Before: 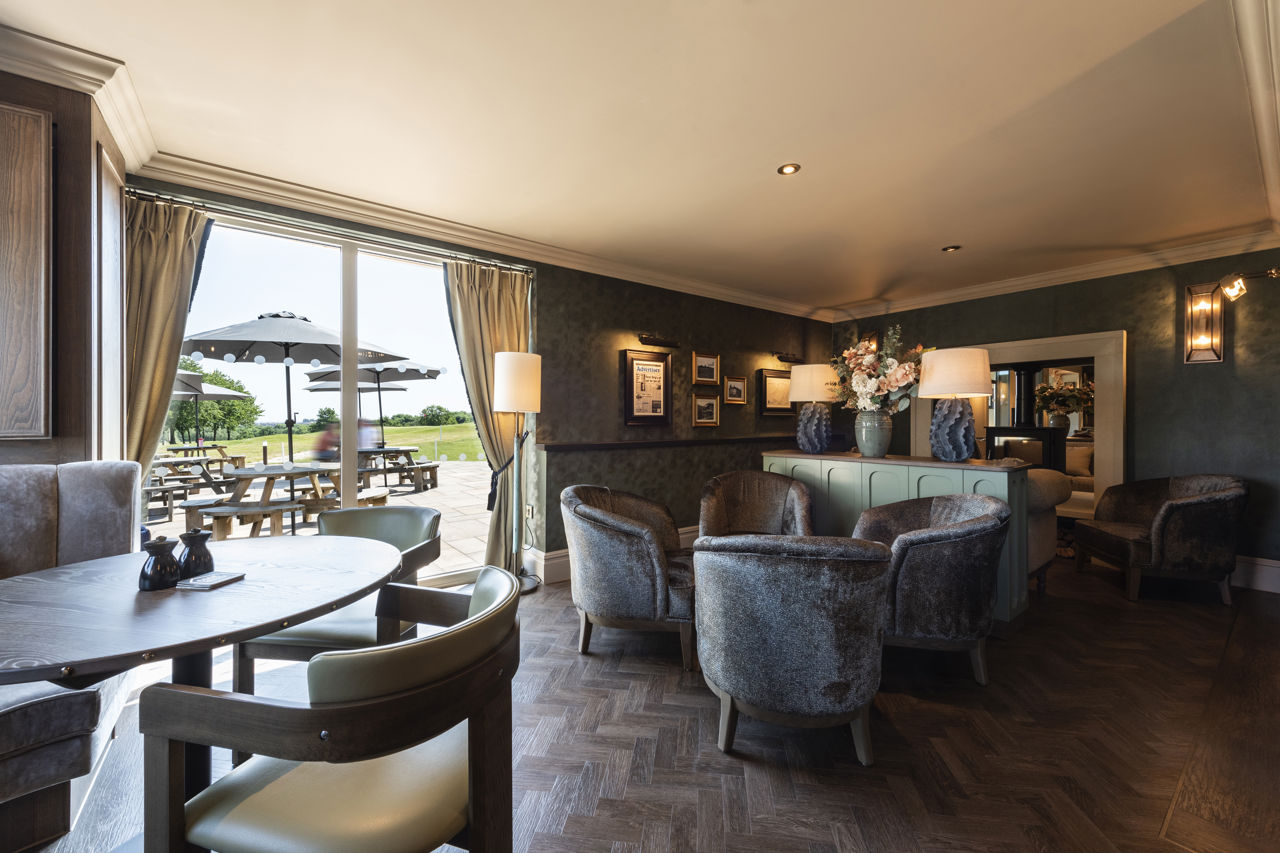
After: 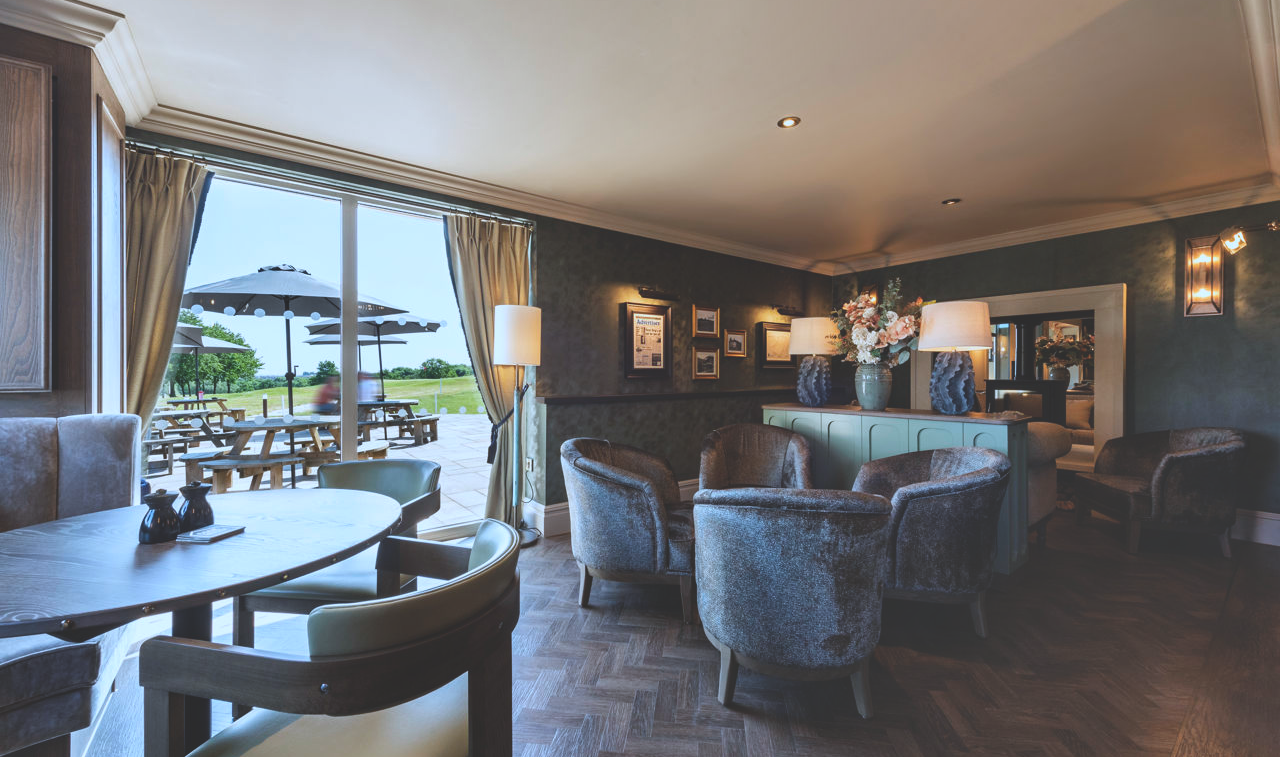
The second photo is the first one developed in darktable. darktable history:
contrast brightness saturation: saturation 0.1
shadows and highlights: low approximation 0.01, soften with gaussian
exposure: black level correction -0.025, exposure -0.117 EV, compensate highlight preservation false
crop and rotate: top 5.609%, bottom 5.609%
white balance: red 0.926, green 1.003, blue 1.133
